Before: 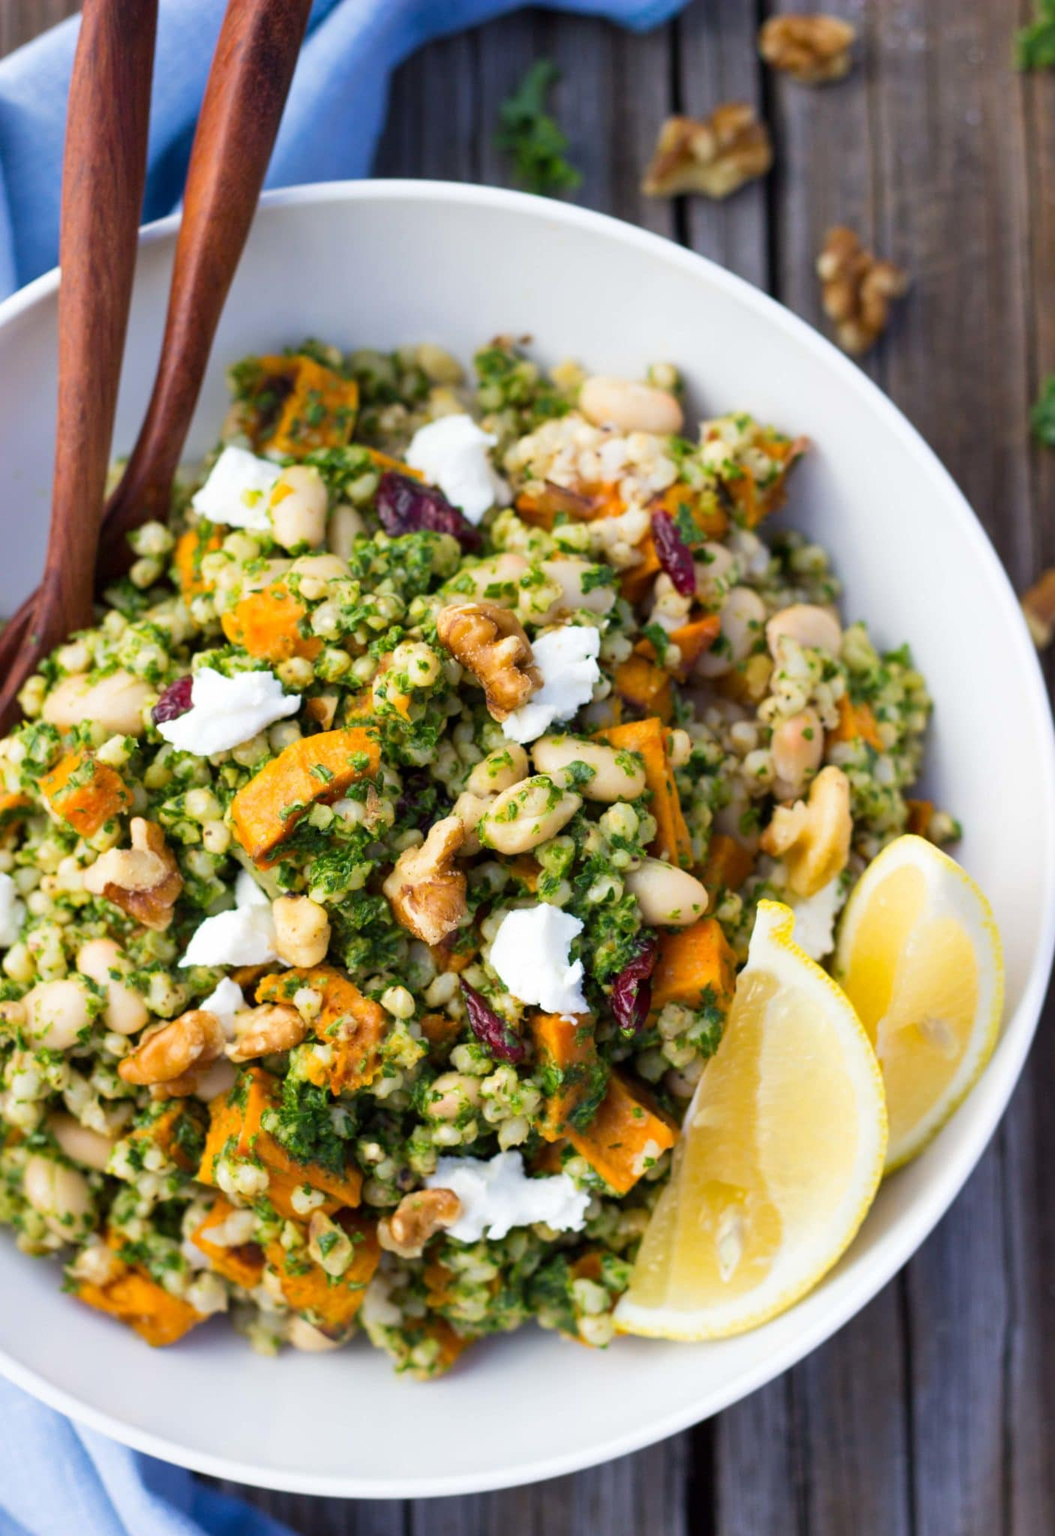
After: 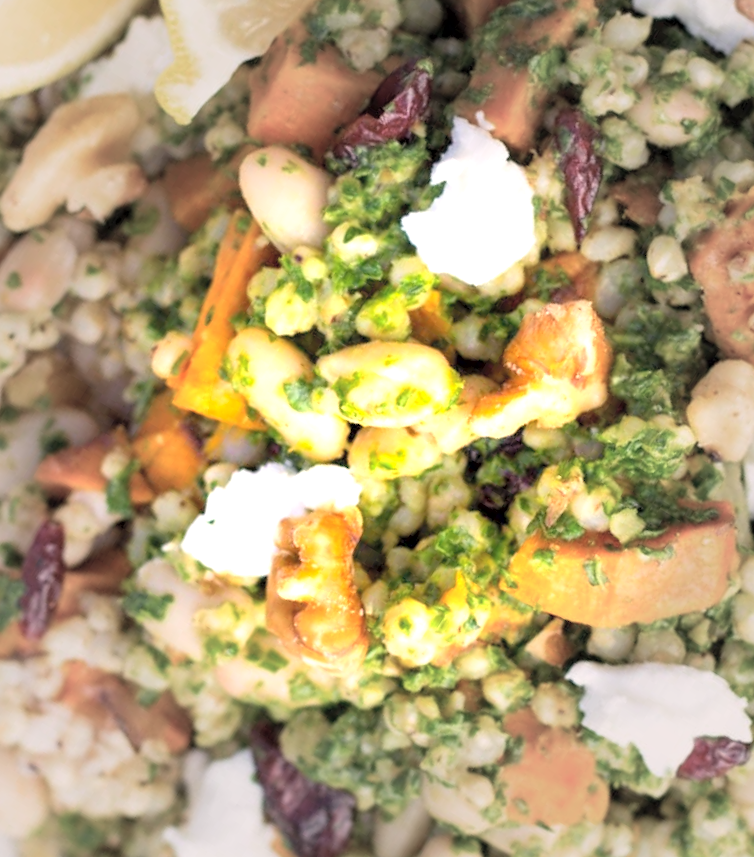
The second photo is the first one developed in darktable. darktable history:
crop and rotate: angle 148.68°, left 9.148%, top 15.629%, right 4.483%, bottom 16.902%
exposure: black level correction 0.001, exposure 1.116 EV, compensate highlight preservation false
vignetting: fall-off start 39.72%, fall-off radius 40.46%, unbound false
contrast brightness saturation: brightness 0.27
color correction: highlights a* 7.1, highlights b* 3.76
